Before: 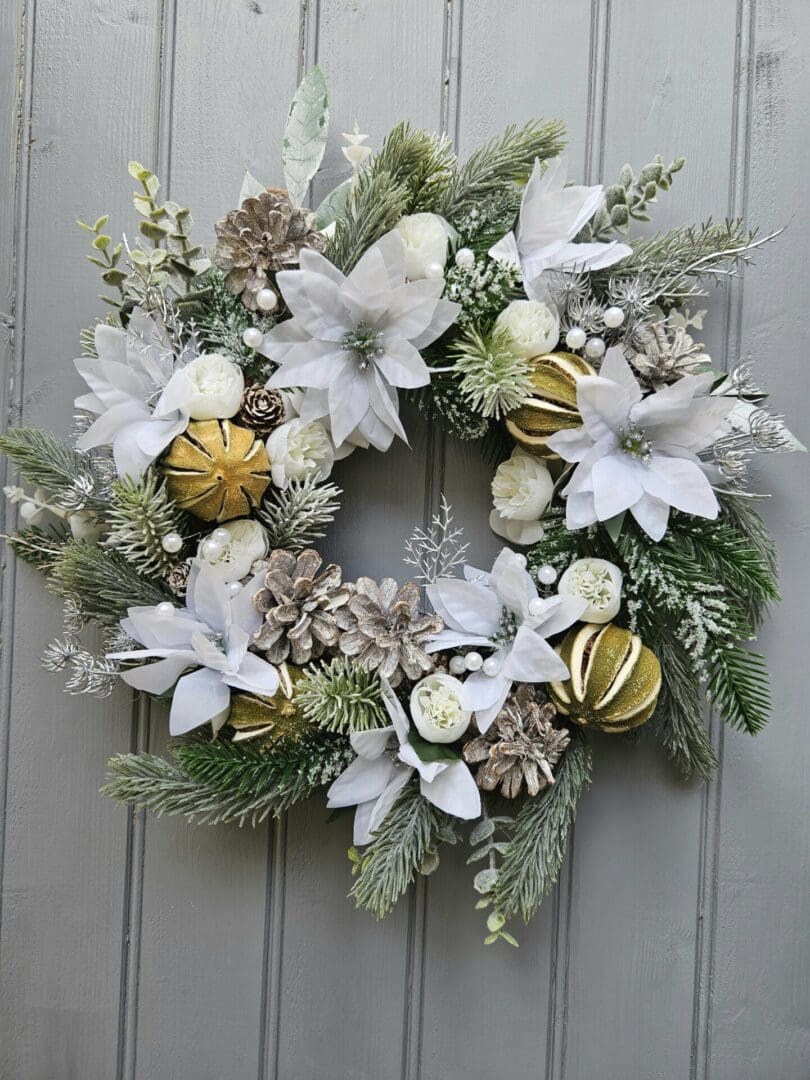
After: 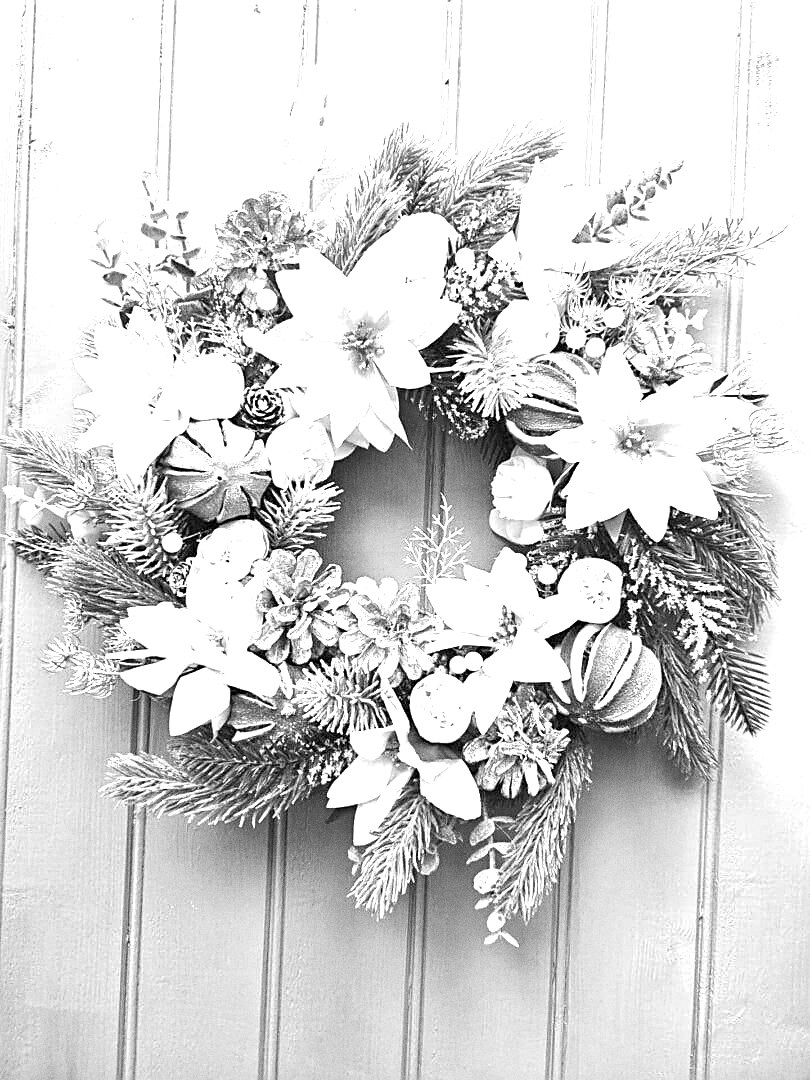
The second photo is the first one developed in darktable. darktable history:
sharpen: on, module defaults
exposure: black level correction 0.001, exposure 1.84 EV, compensate highlight preservation false
grain: coarseness 0.09 ISO
monochrome: a 16.01, b -2.65, highlights 0.52
